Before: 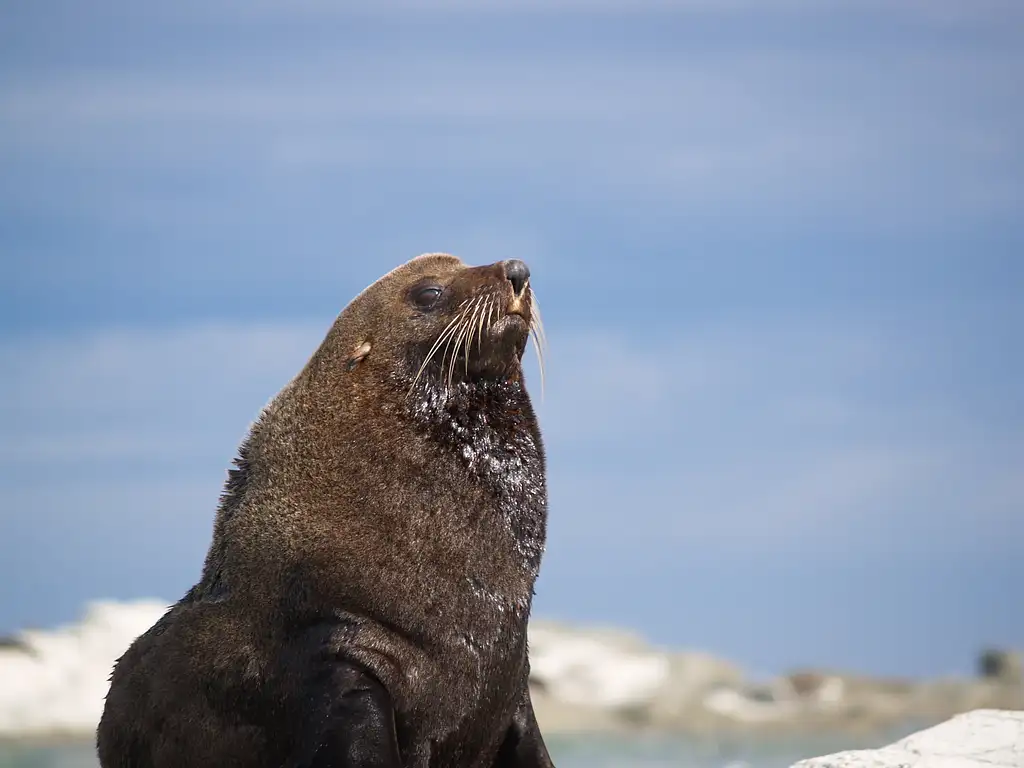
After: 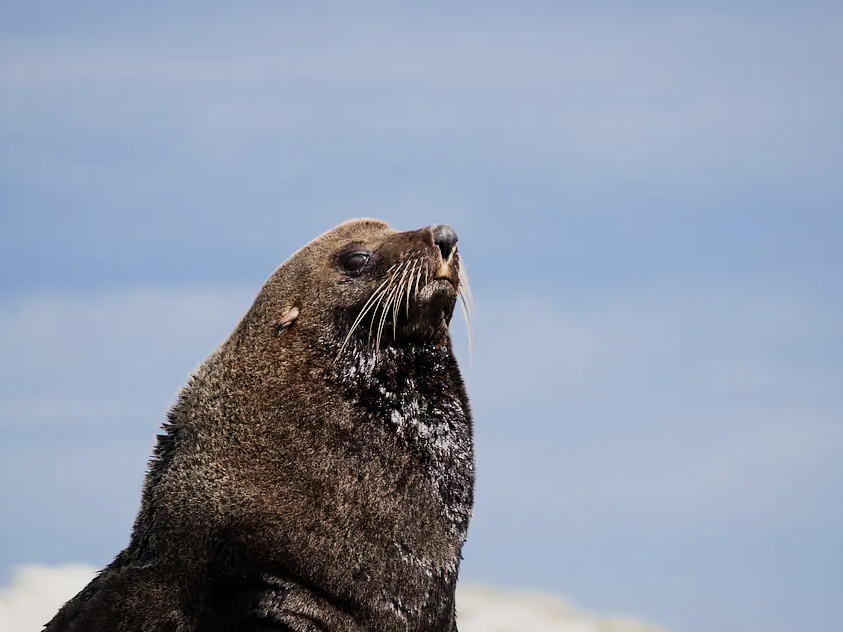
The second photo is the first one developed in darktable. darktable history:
filmic rgb: black relative exposure -7.08 EV, white relative exposure 5.39 EV, hardness 3.02
tone equalizer: -8 EV -0.763 EV, -7 EV -0.72 EV, -6 EV -0.612 EV, -5 EV -0.398 EV, -3 EV 0.381 EV, -2 EV 0.6 EV, -1 EV 0.674 EV, +0 EV 0.758 EV, edges refinement/feathering 500, mask exposure compensation -1.57 EV, preserve details no
crop and rotate: left 7.038%, top 4.643%, right 10.582%, bottom 13.033%
